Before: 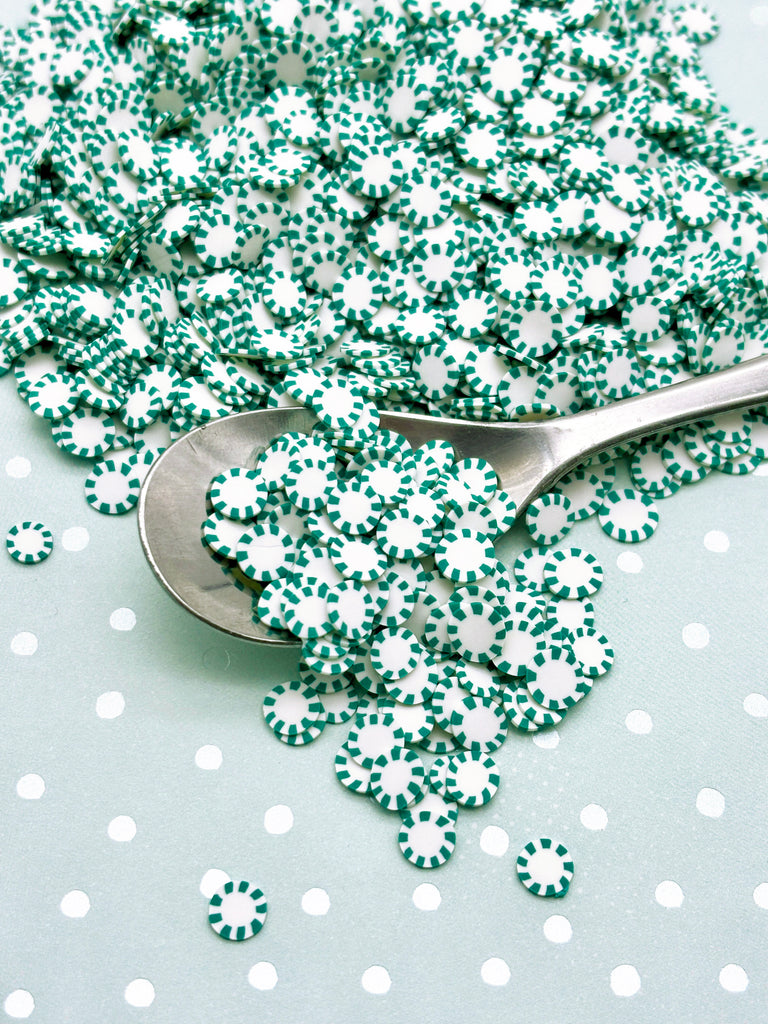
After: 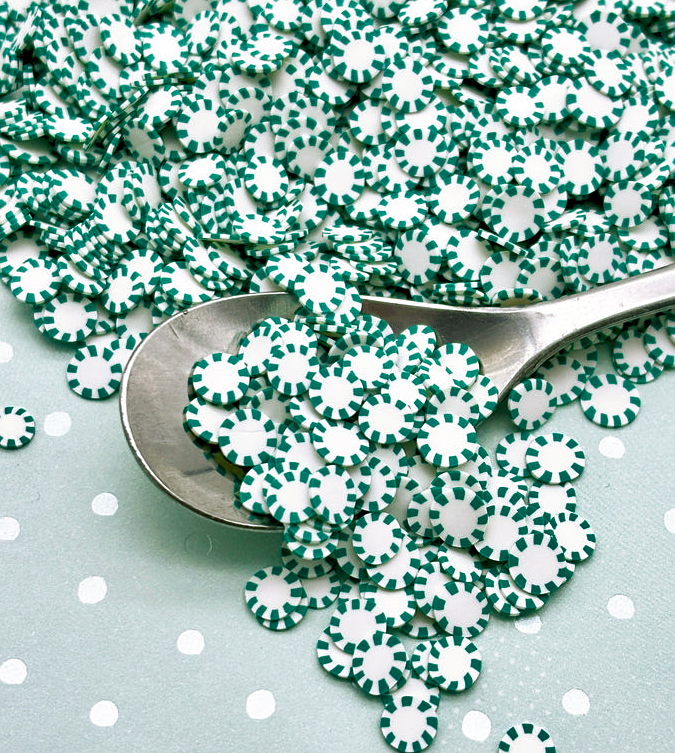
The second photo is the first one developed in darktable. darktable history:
sharpen: amount 0.2
crop and rotate: left 2.425%, top 11.305%, right 9.6%, bottom 15.08%
shadows and highlights: shadows 49, highlights -41, soften with gaussian
